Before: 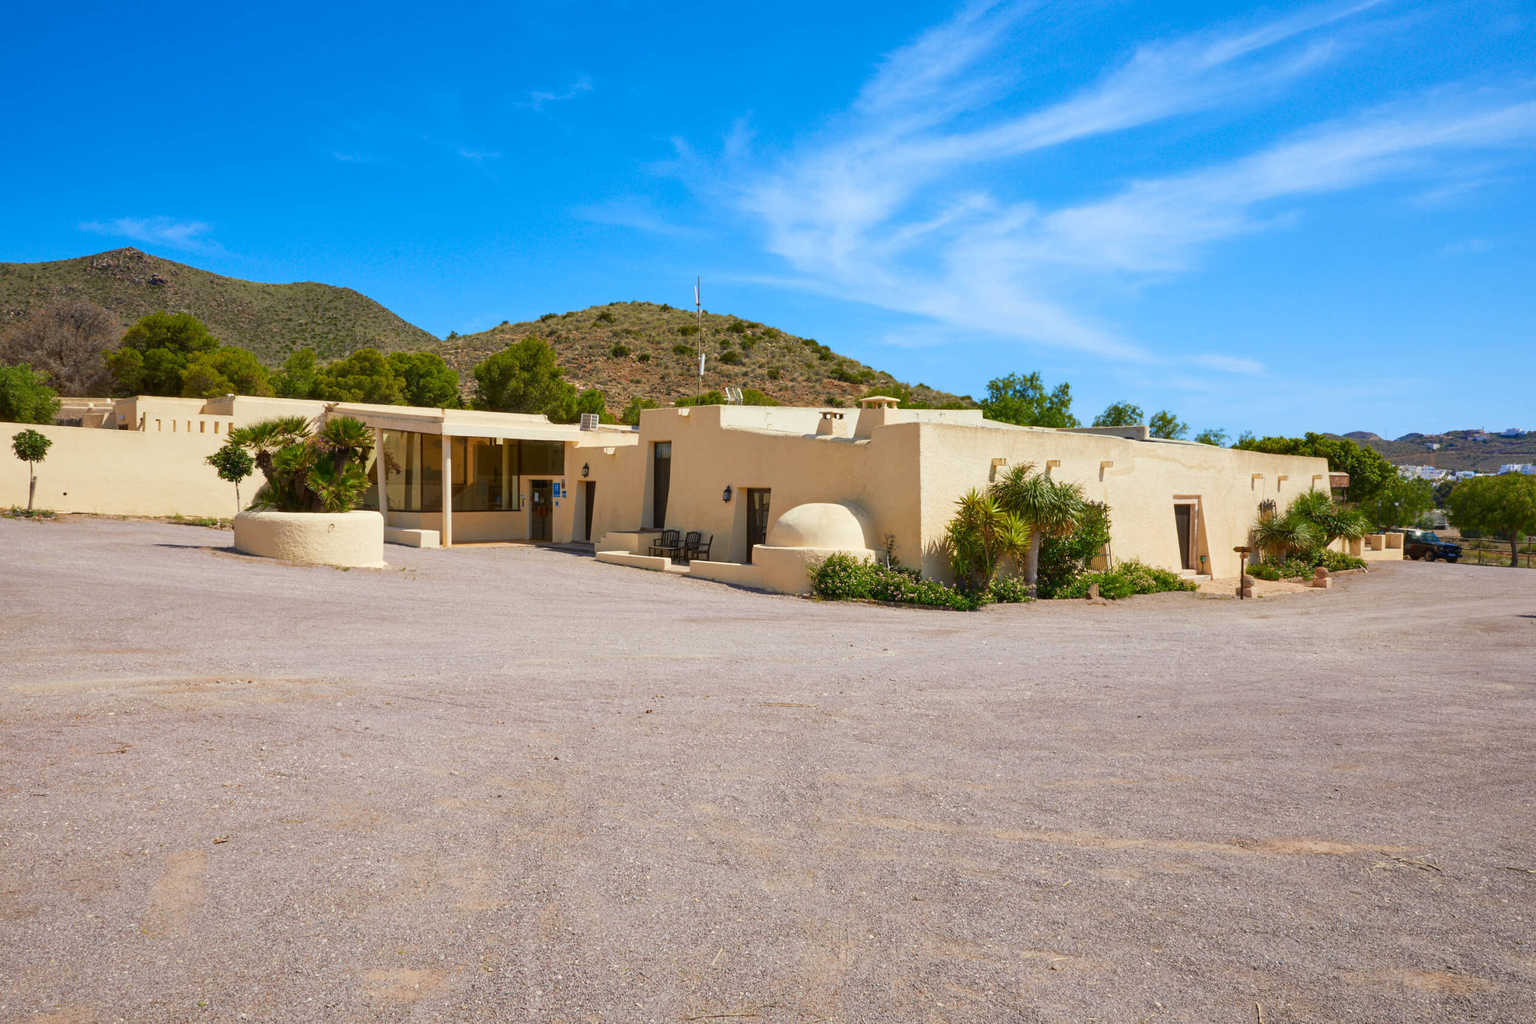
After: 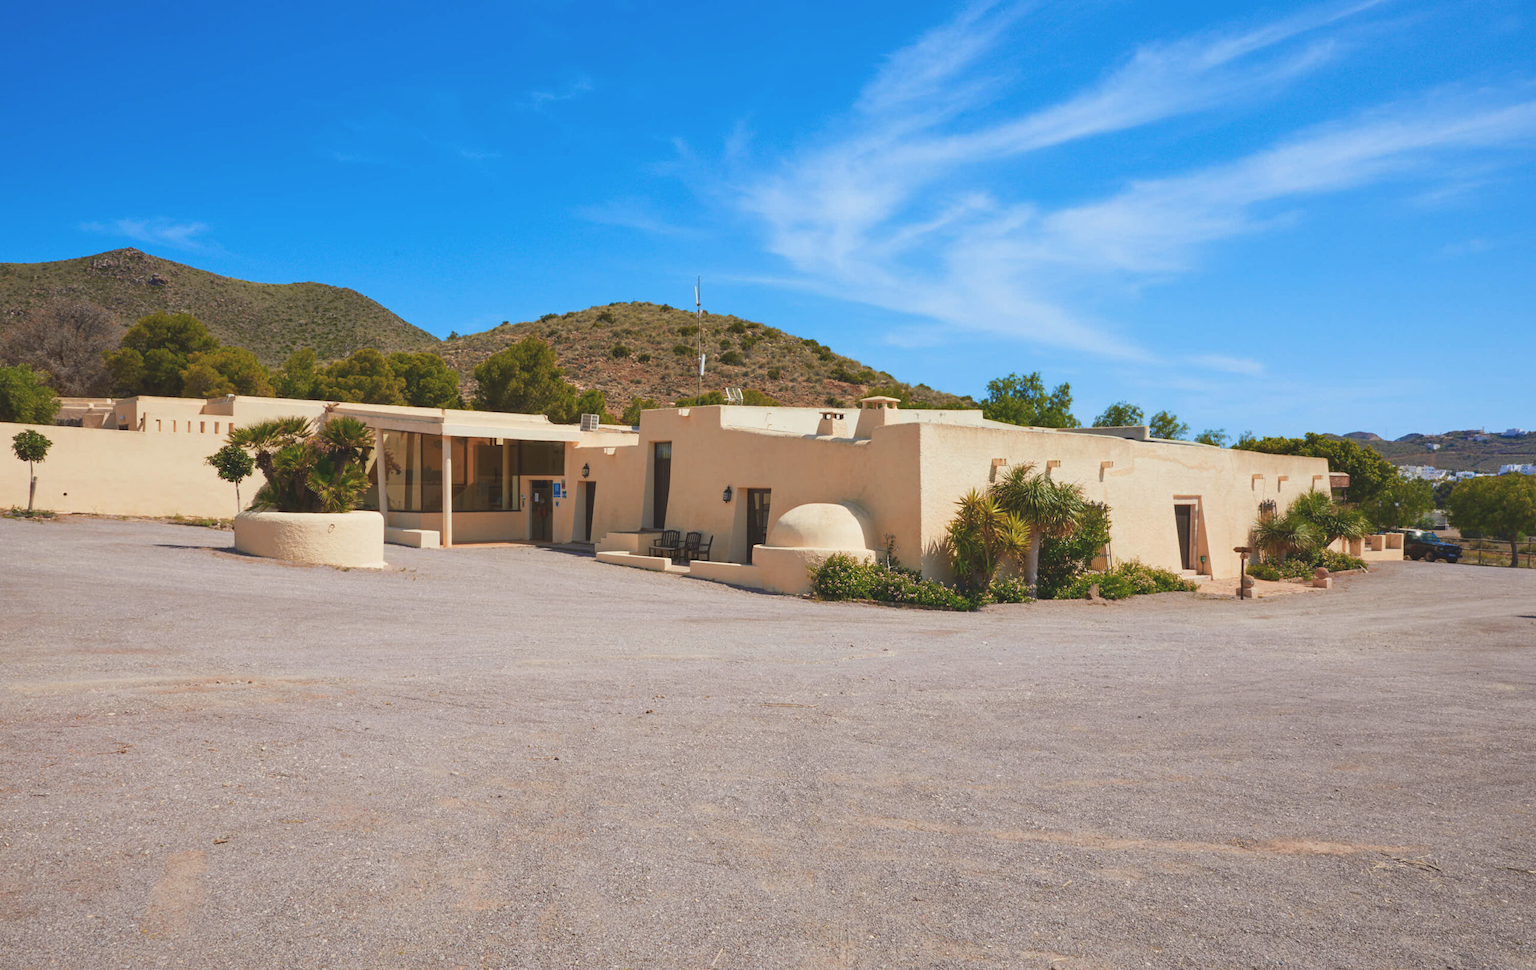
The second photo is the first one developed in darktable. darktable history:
crop and rotate: top 0.008%, bottom 5.207%
exposure: black level correction -0.015, exposure -0.131 EV, compensate exposure bias true, compensate highlight preservation false
color zones: curves: ch1 [(0, 0.469) (0.072, 0.457) (0.243, 0.494) (0.429, 0.5) (0.571, 0.5) (0.714, 0.5) (0.857, 0.5) (1, 0.469)]; ch2 [(0, 0.499) (0.143, 0.467) (0.242, 0.436) (0.429, 0.493) (0.571, 0.5) (0.714, 0.5) (0.857, 0.5) (1, 0.499)]
